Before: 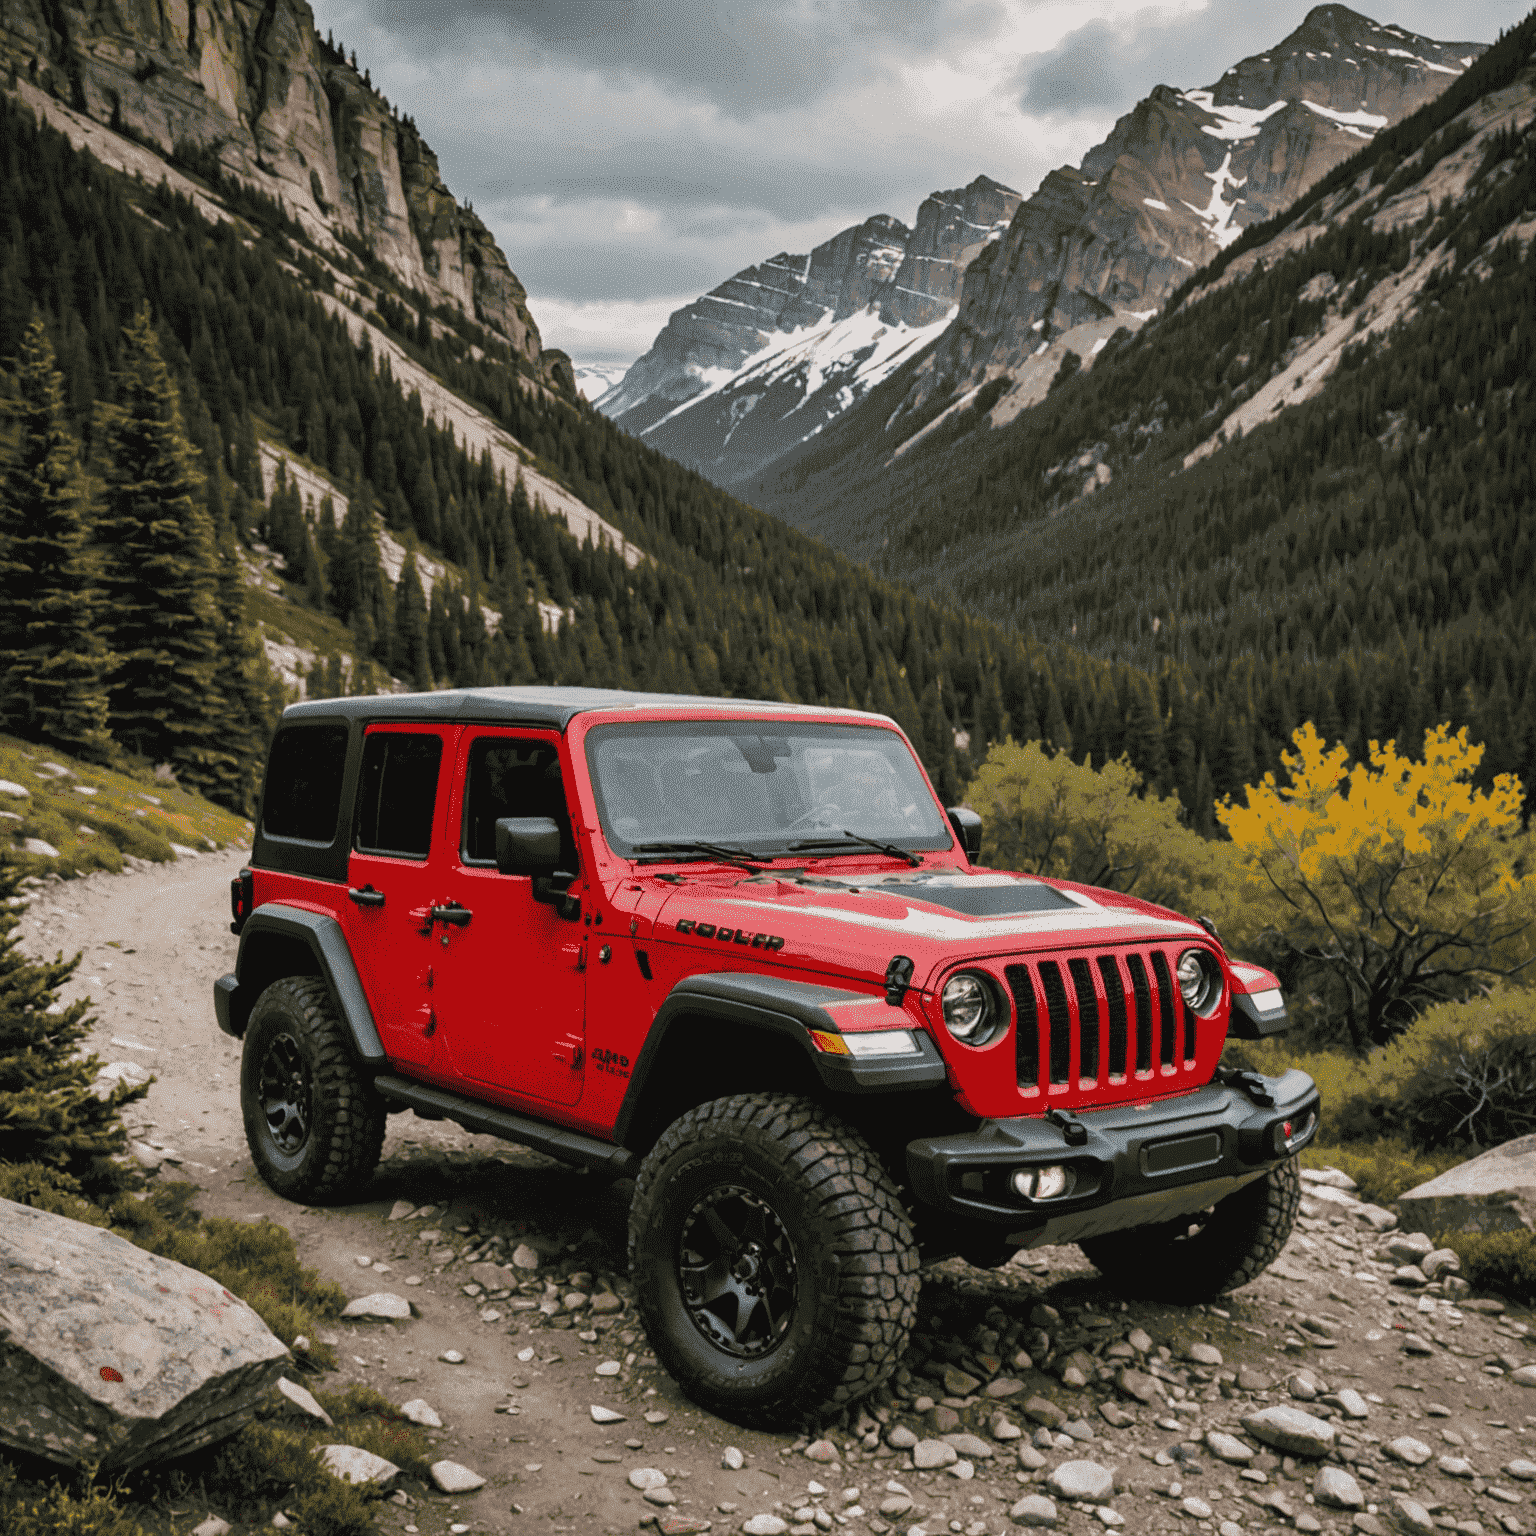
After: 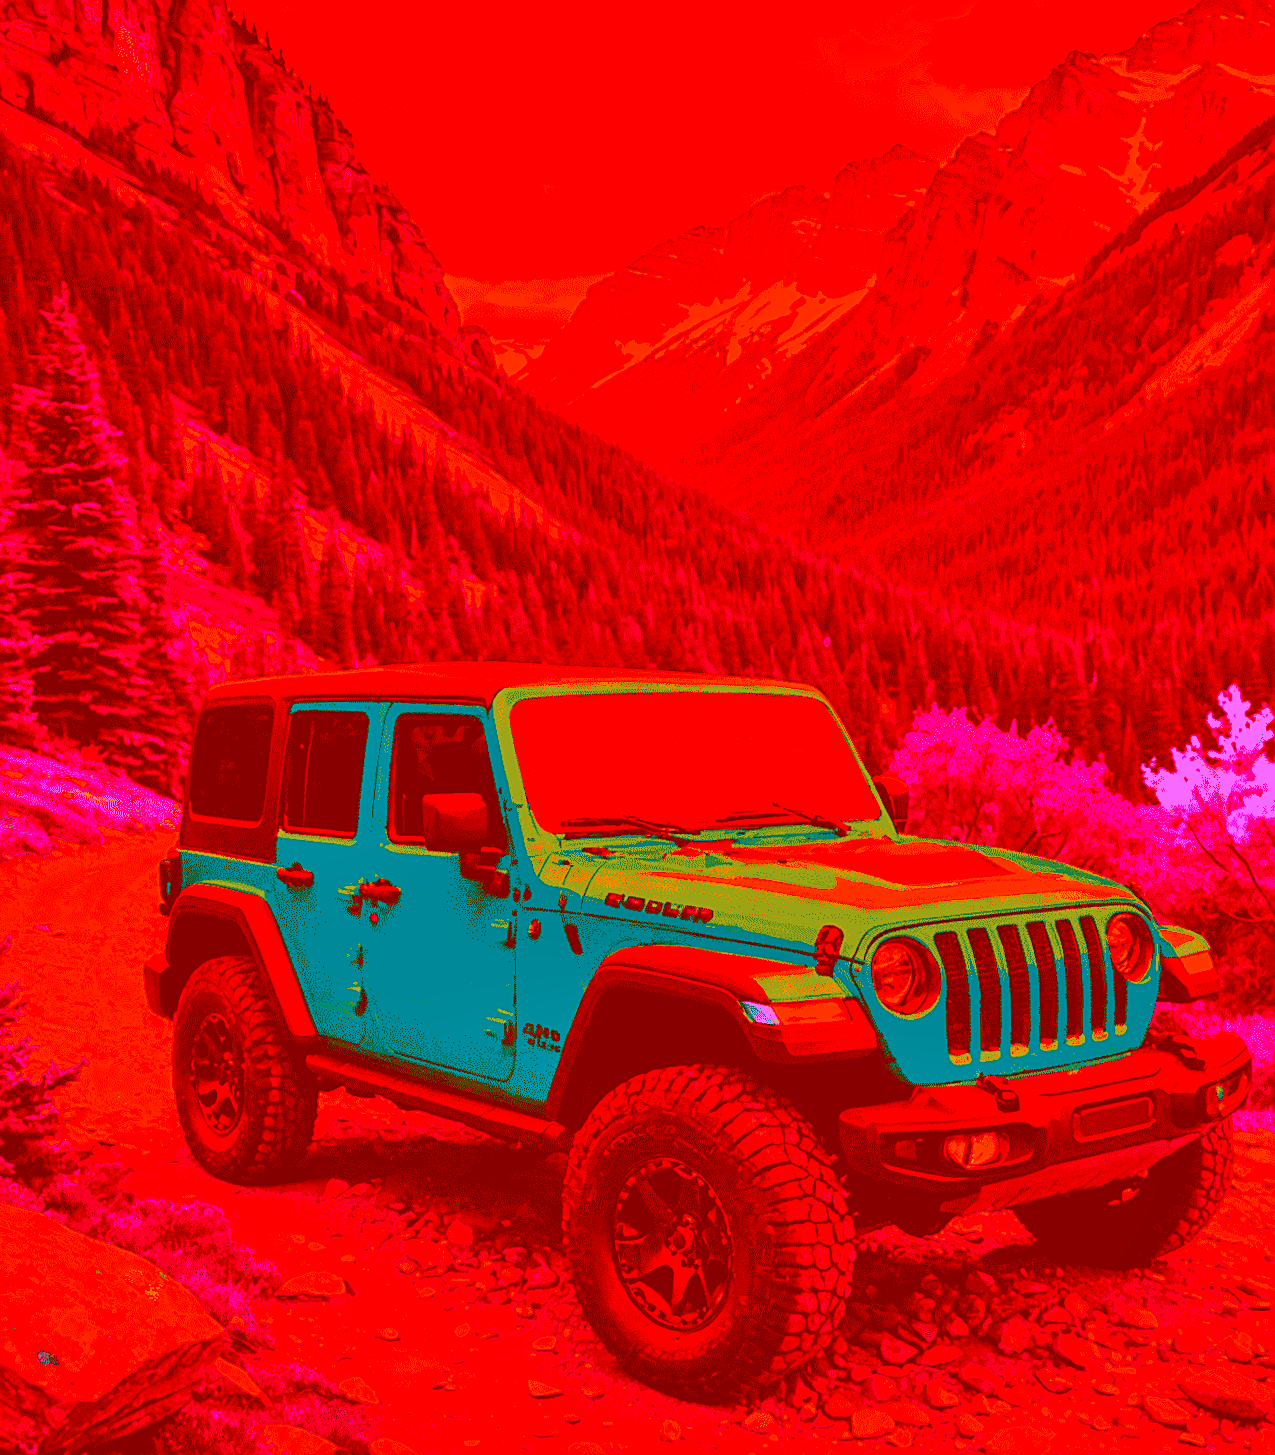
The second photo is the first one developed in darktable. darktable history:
exposure: black level correction -0.005, exposure 0.626 EV, compensate highlight preservation false
crop and rotate: angle 1°, left 4.067%, top 1.028%, right 11.451%, bottom 2.555%
filmic rgb: black relative exposure -7.81 EV, white relative exposure 4.28 EV, threshold 3.05 EV, hardness 3.85, iterations of high-quality reconstruction 0, enable highlight reconstruction true
color correction: highlights a* -39.34, highlights b* -39.96, shadows a* -39.82, shadows b* -39.77, saturation -2.97
shadows and highlights: shadows 43.56, white point adjustment -1.6, soften with gaussian
sharpen: on, module defaults
